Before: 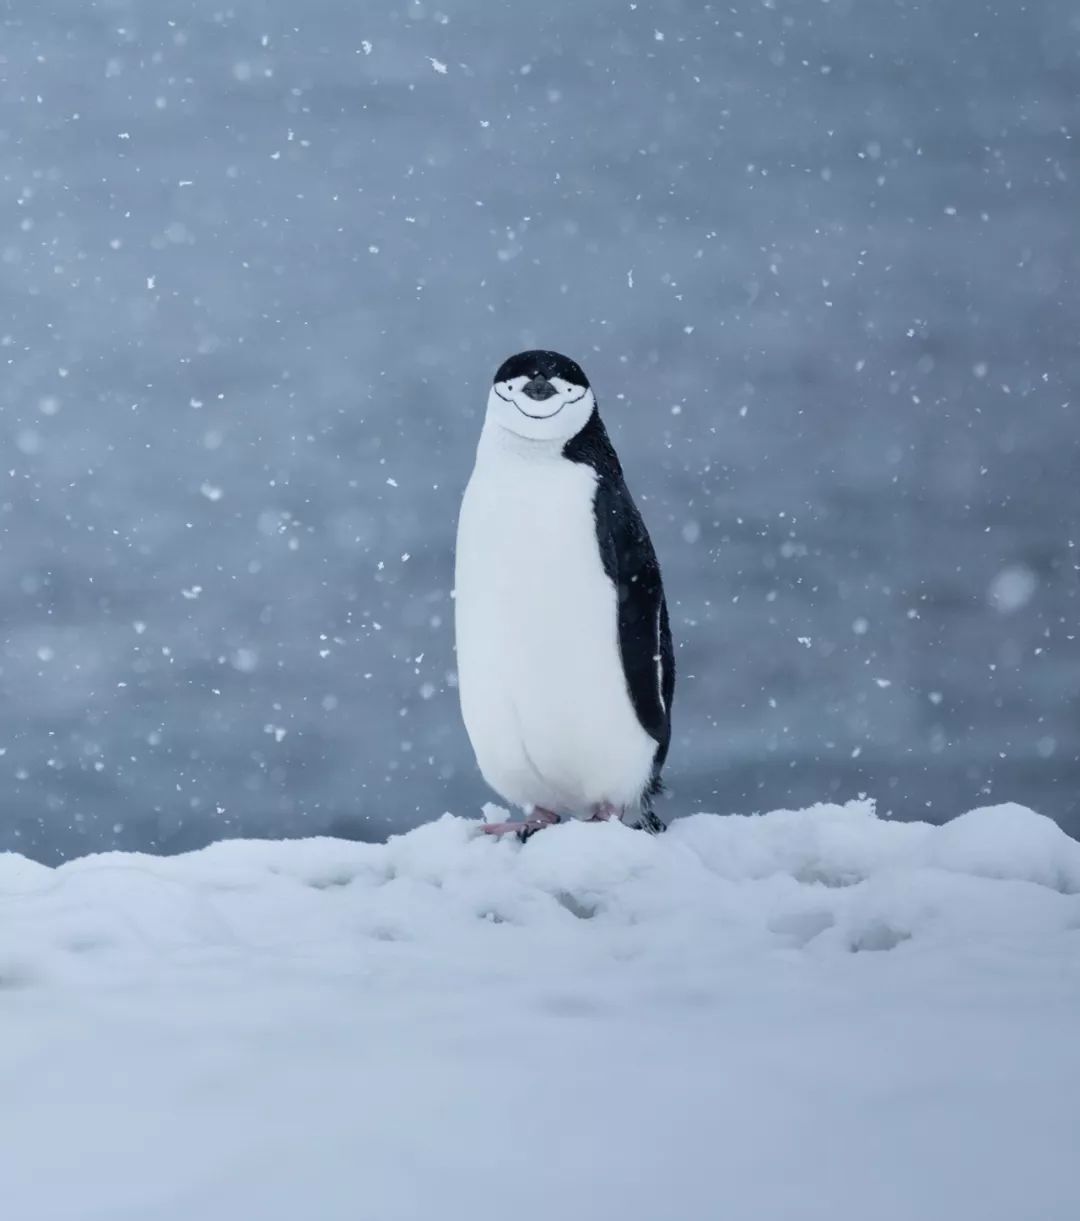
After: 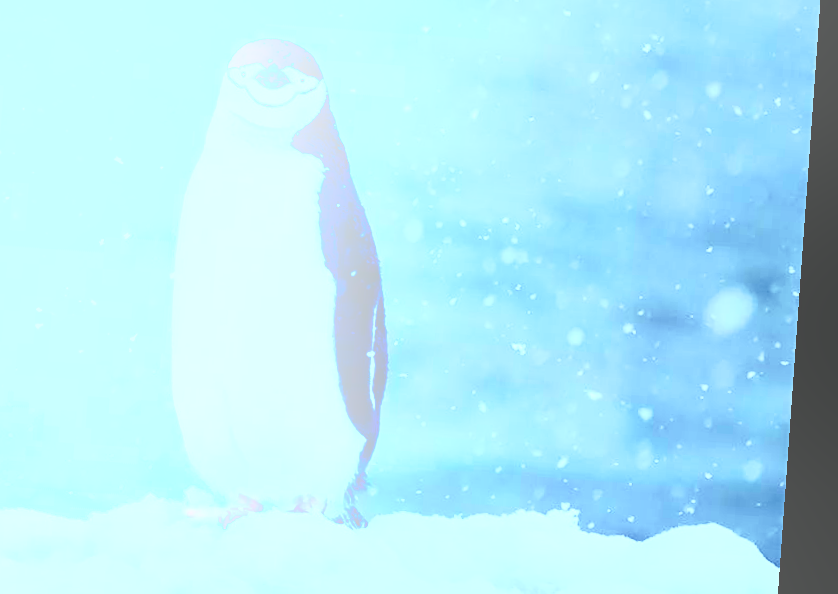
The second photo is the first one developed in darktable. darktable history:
sharpen: amount 0.2
rotate and perspective: rotation 4.1°, automatic cropping off
base curve: curves: ch0 [(0, 0) (0.036, 0.025) (0.121, 0.166) (0.206, 0.329) (0.605, 0.79) (1, 1)], preserve colors none
bloom: size 38%, threshold 95%, strength 30%
shadows and highlights: shadows 37.27, highlights -28.18, soften with gaussian
contrast brightness saturation: contrast 0.4, brightness 0.05, saturation 0.25
color balance: mode lift, gamma, gain (sRGB), lift [0.997, 0.979, 1.021, 1.011], gamma [1, 1.084, 0.916, 0.998], gain [1, 0.87, 1.13, 1.101], contrast 4.55%, contrast fulcrum 38.24%, output saturation 104.09%
crop and rotate: left 27.938%, top 27.046%, bottom 27.046%
